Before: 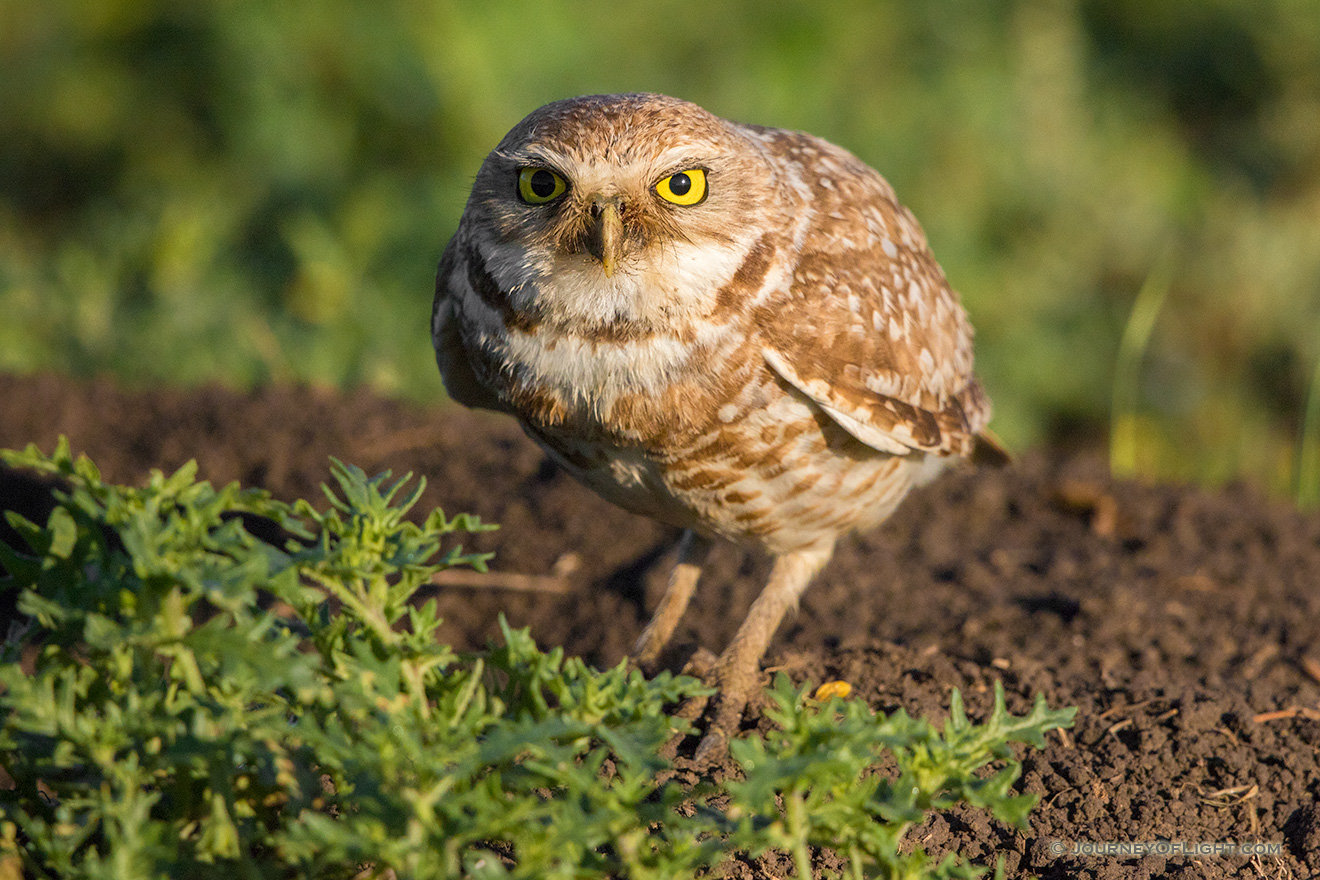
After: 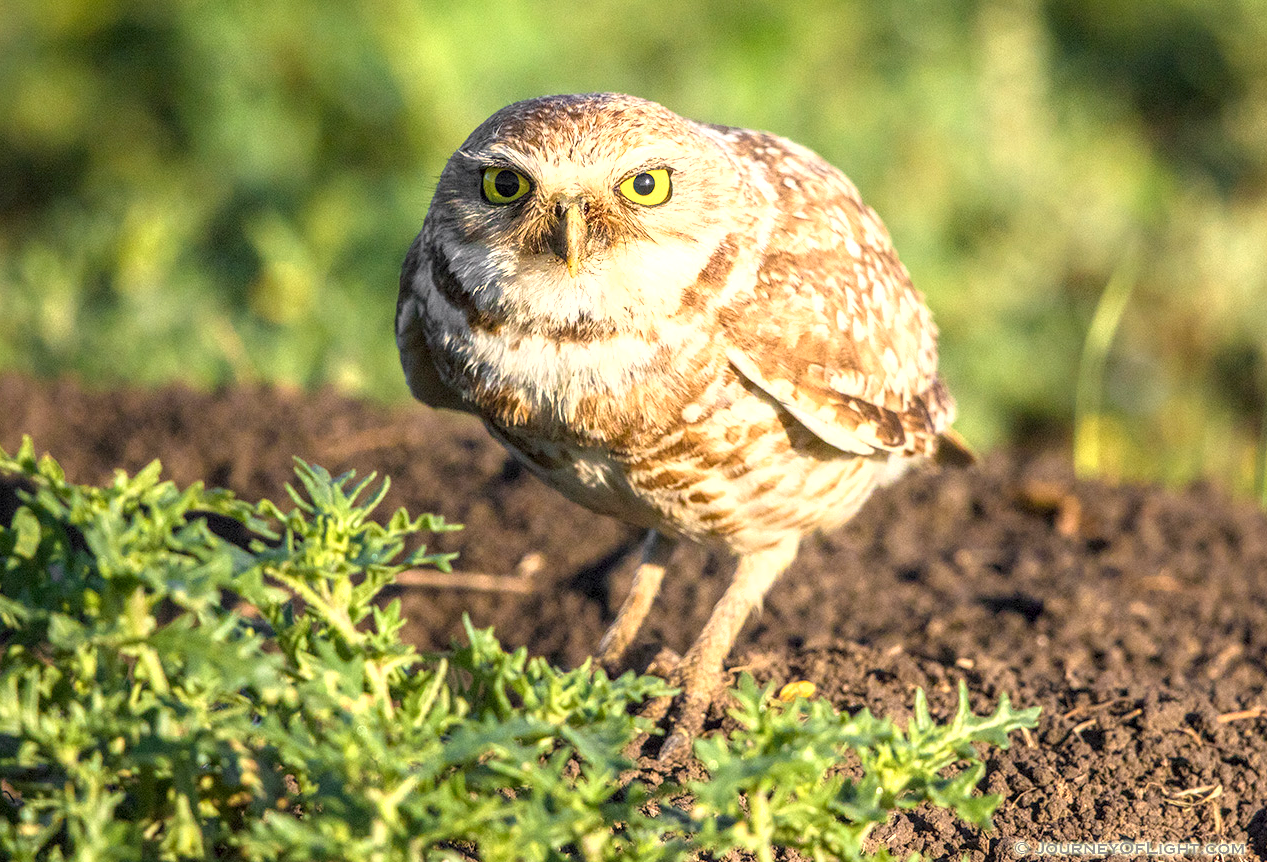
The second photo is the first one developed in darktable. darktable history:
local contrast: on, module defaults
crop and rotate: left 2.737%, right 1.219%, bottom 1.994%
shadows and highlights: shadows 1.21, highlights 39.48, highlights color adjustment 55.01%
exposure: exposure 1.069 EV, compensate highlight preservation false
